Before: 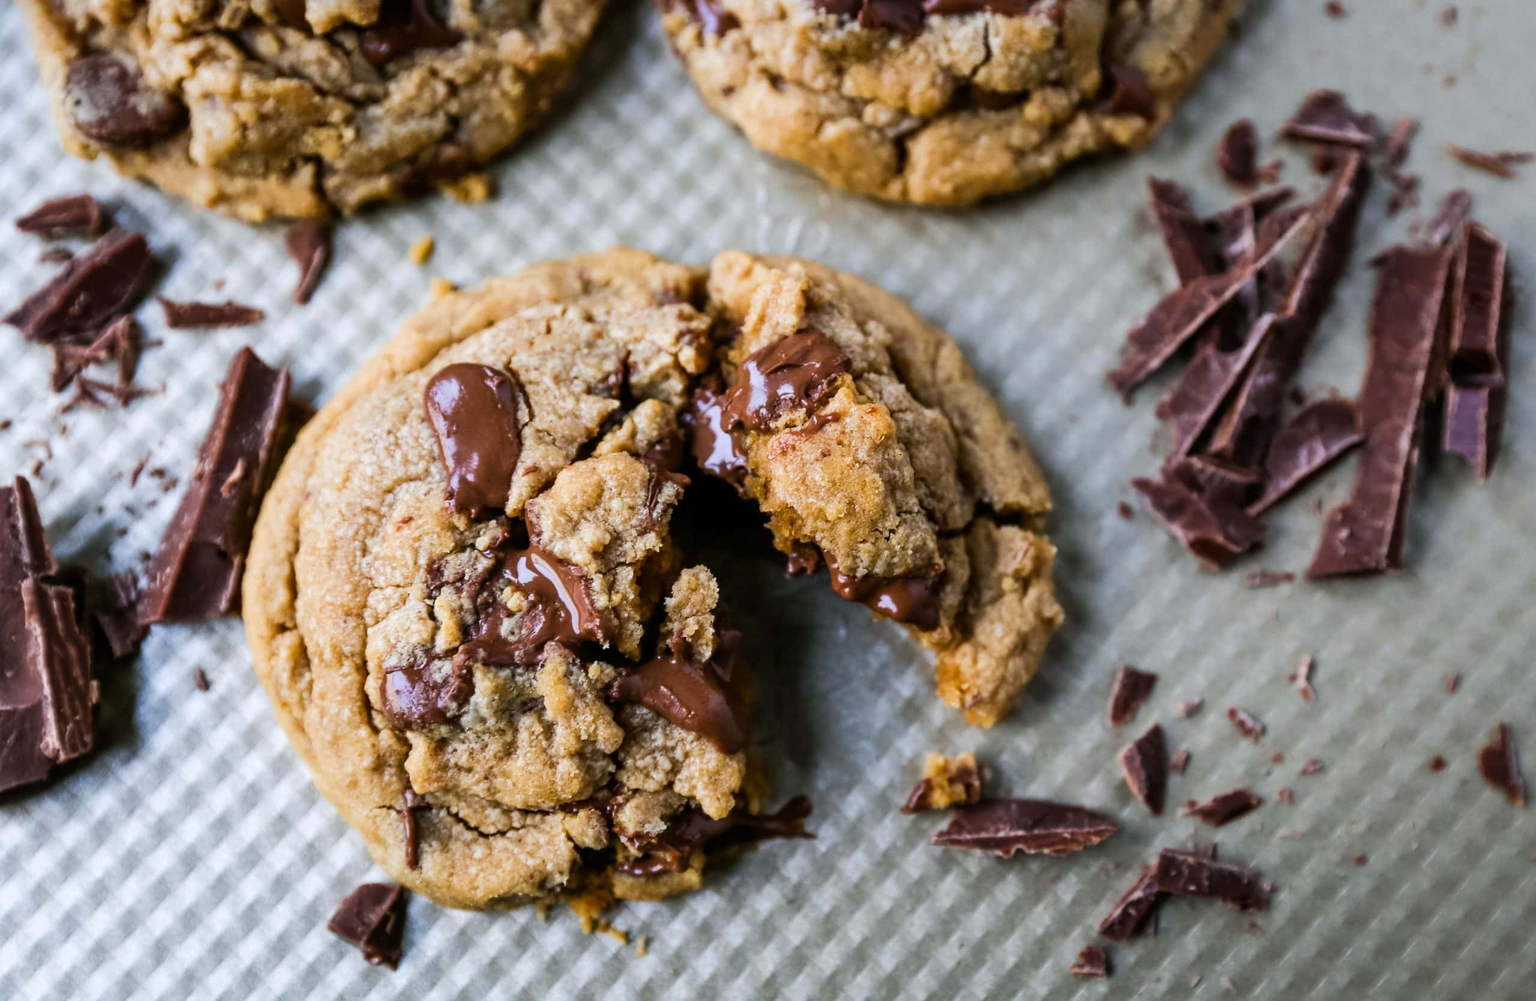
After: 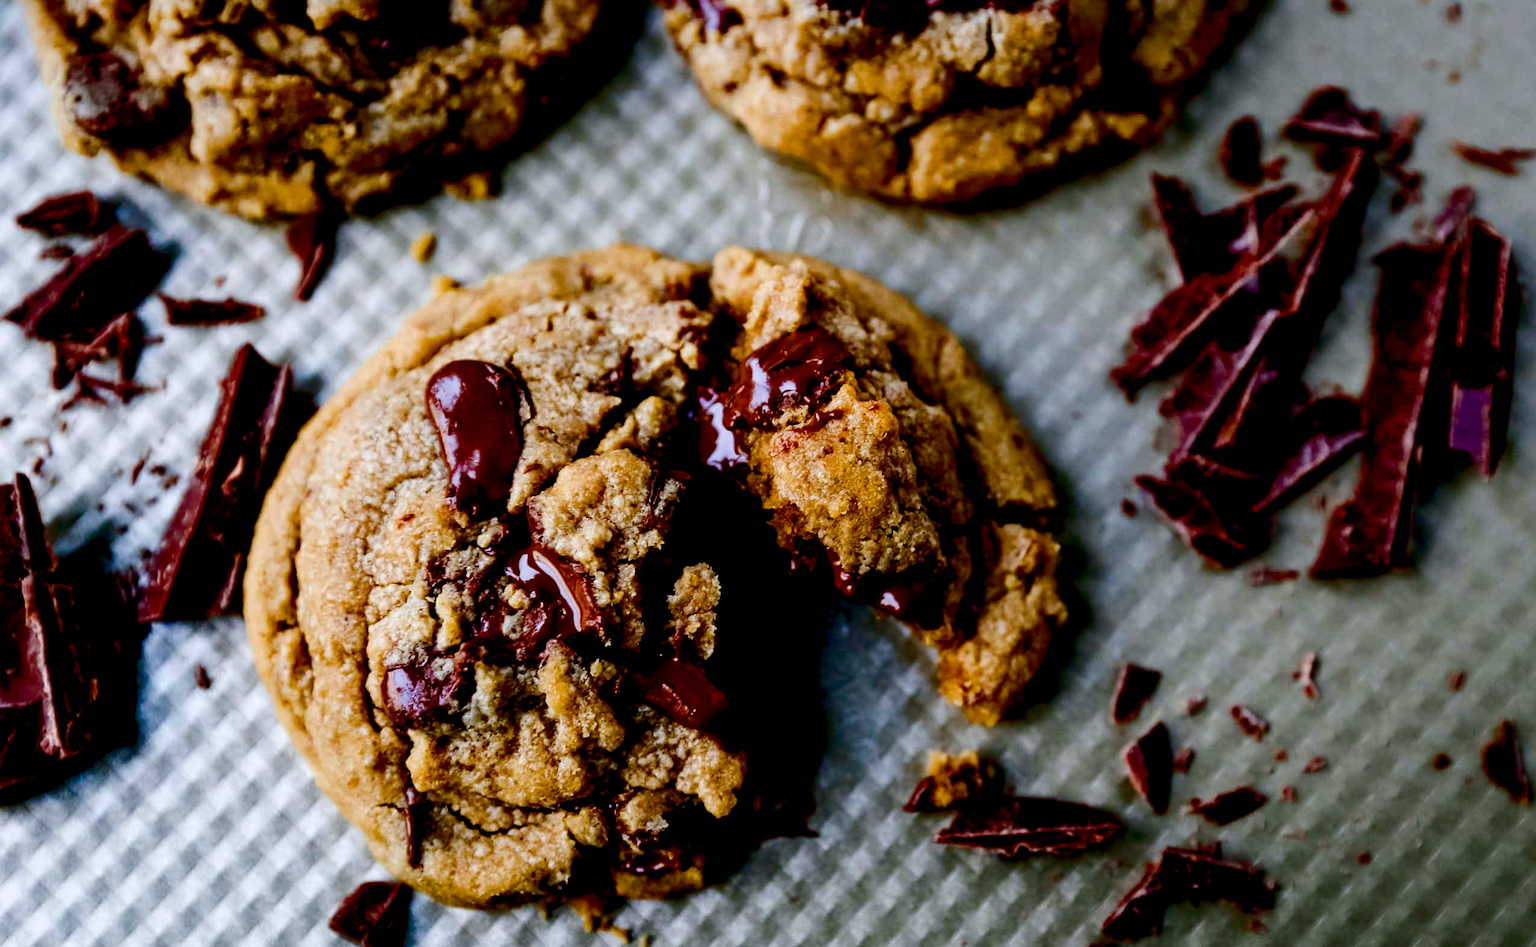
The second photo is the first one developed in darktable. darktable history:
crop: top 0.448%, right 0.254%, bottom 5.046%
color balance rgb: shadows lift › chroma 4.04%, shadows lift › hue 90.19°, perceptual saturation grading › global saturation 20%, perceptual saturation grading › highlights -25.075%, perceptual saturation grading › shadows 50.222%
contrast brightness saturation: contrast 0.128, brightness -0.227, saturation 0.147
exposure: black level correction 0.048, exposure 0.013 EV, compensate highlight preservation false
